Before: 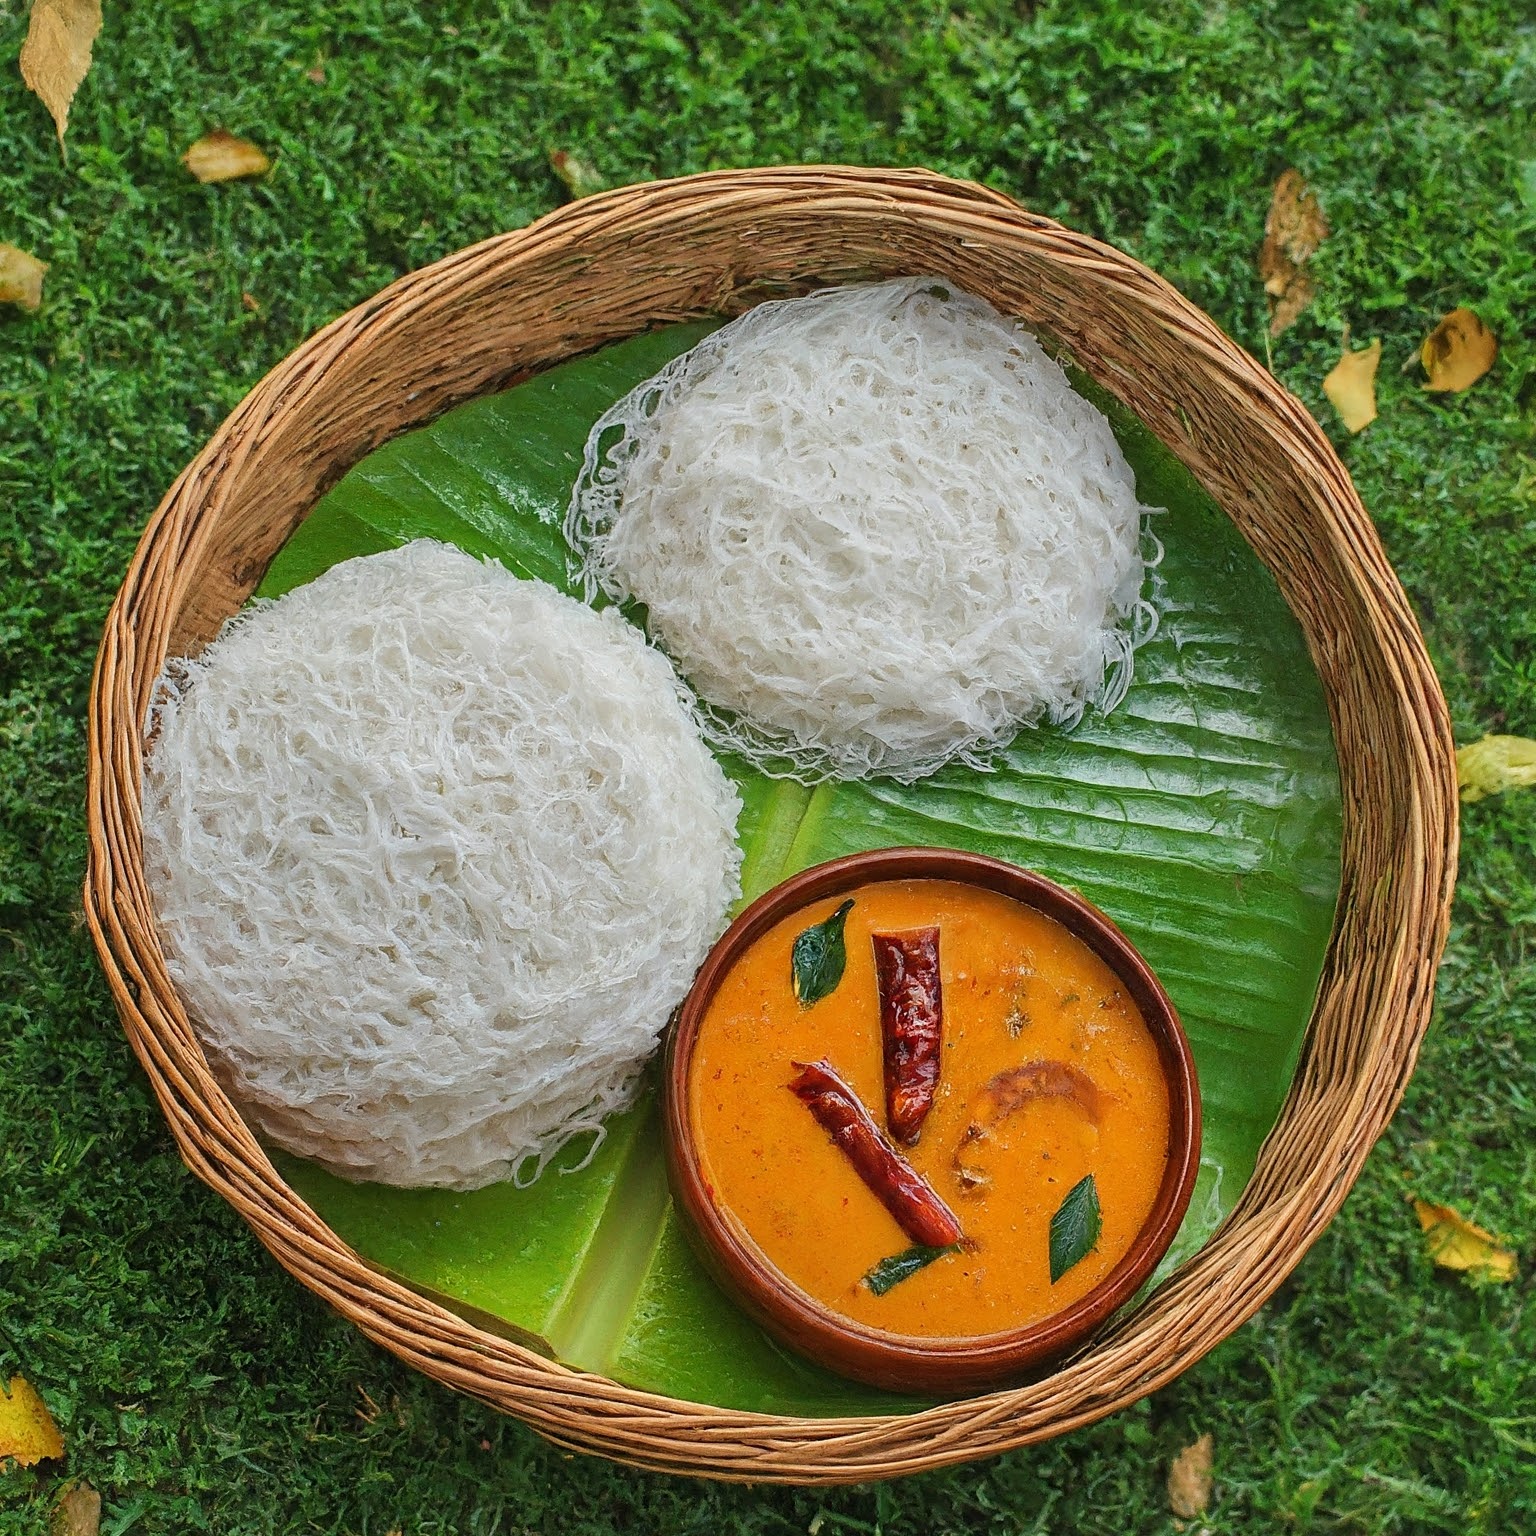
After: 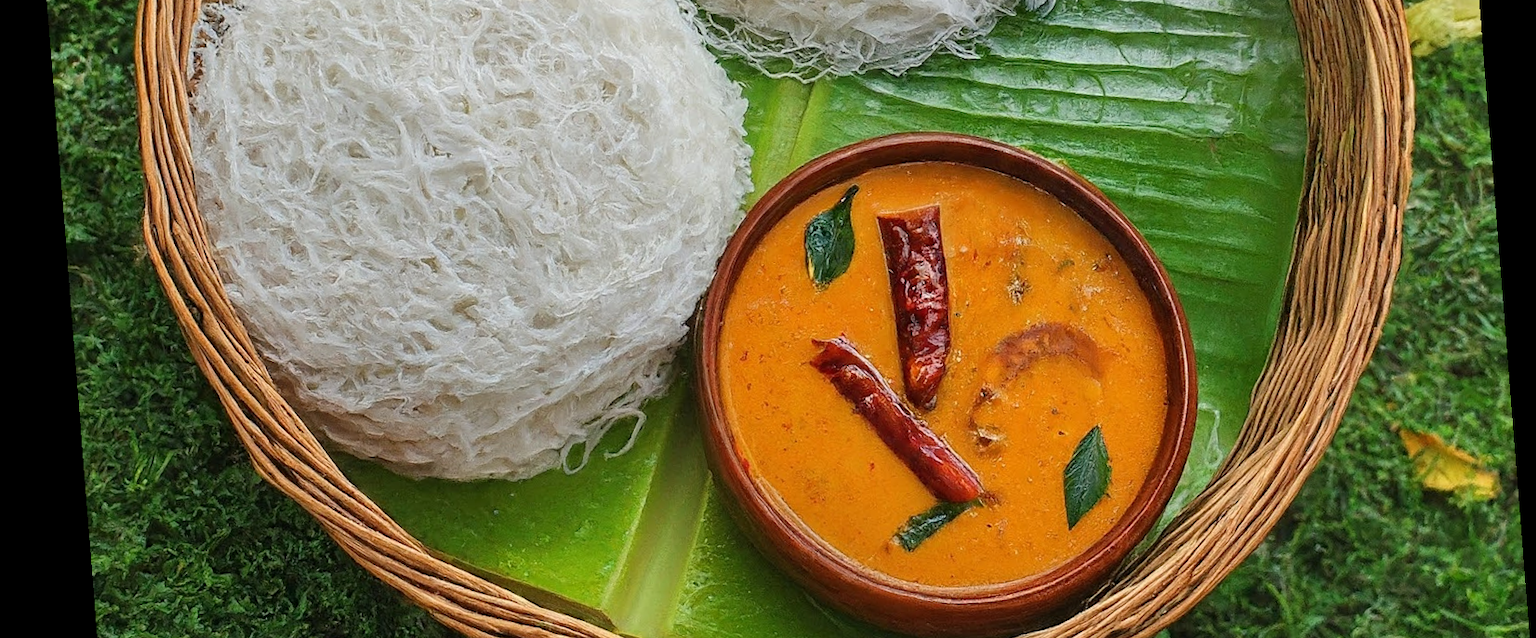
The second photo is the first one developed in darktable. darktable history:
crop: top 45.551%, bottom 12.262%
rotate and perspective: rotation -4.2°, shear 0.006, automatic cropping off
